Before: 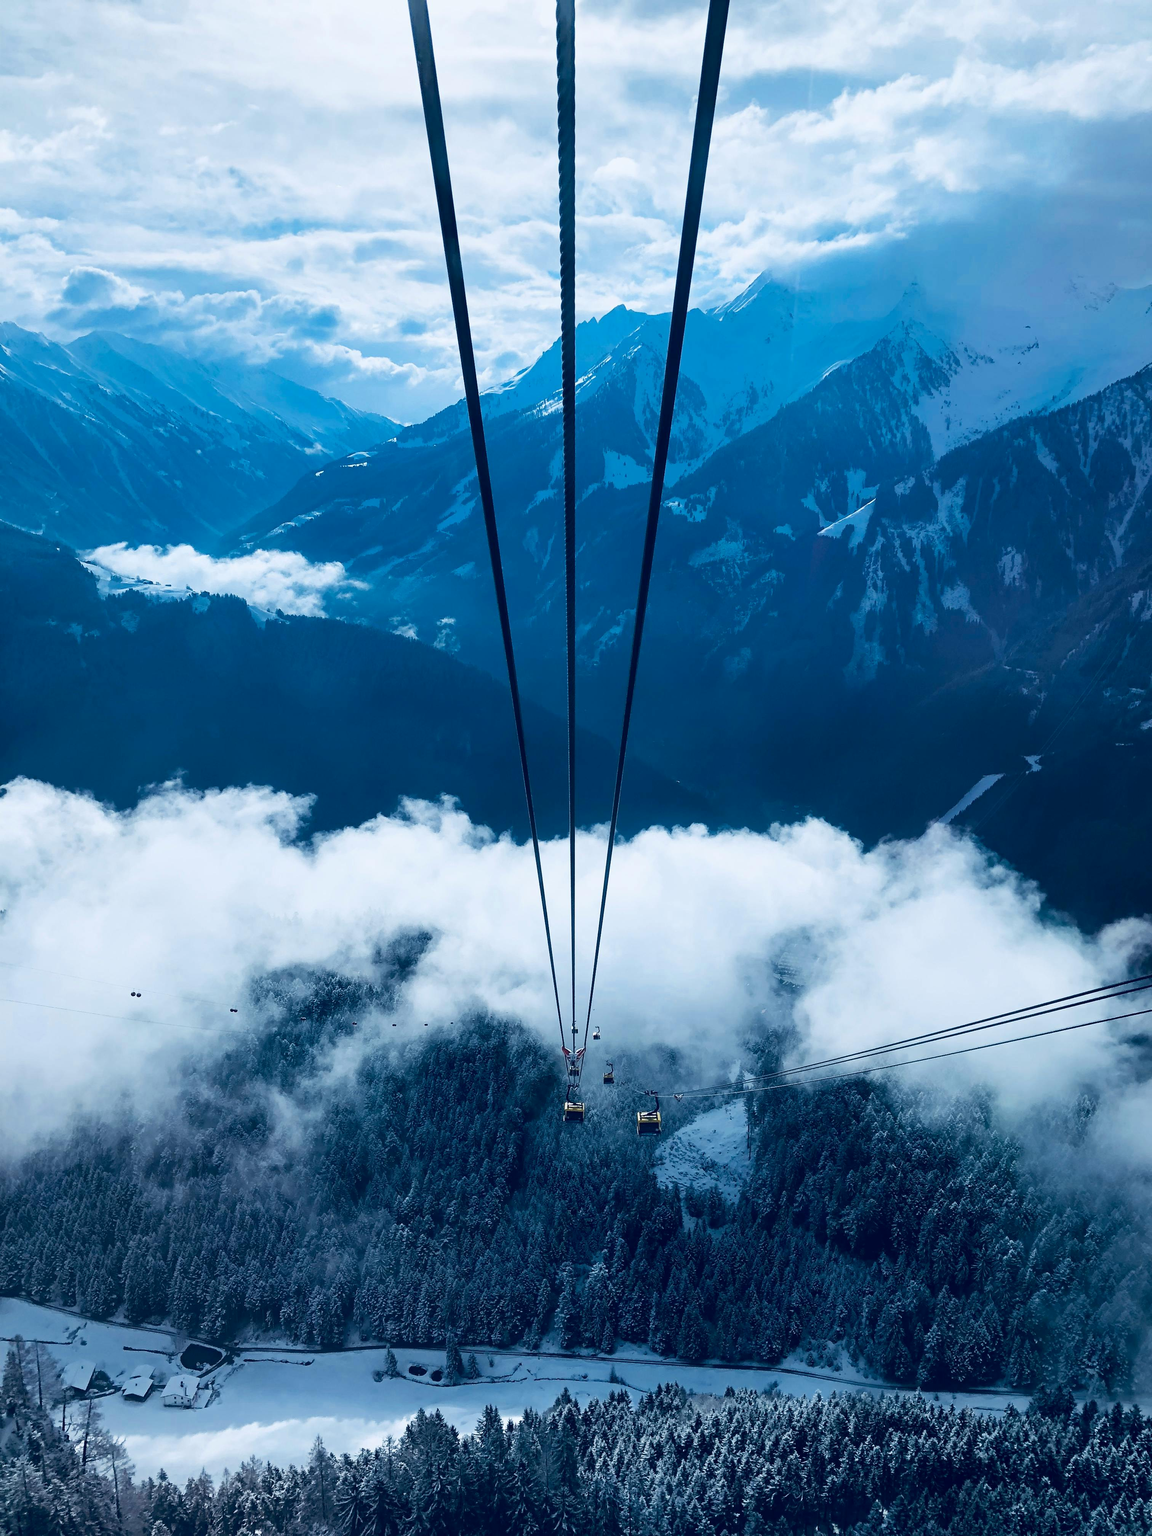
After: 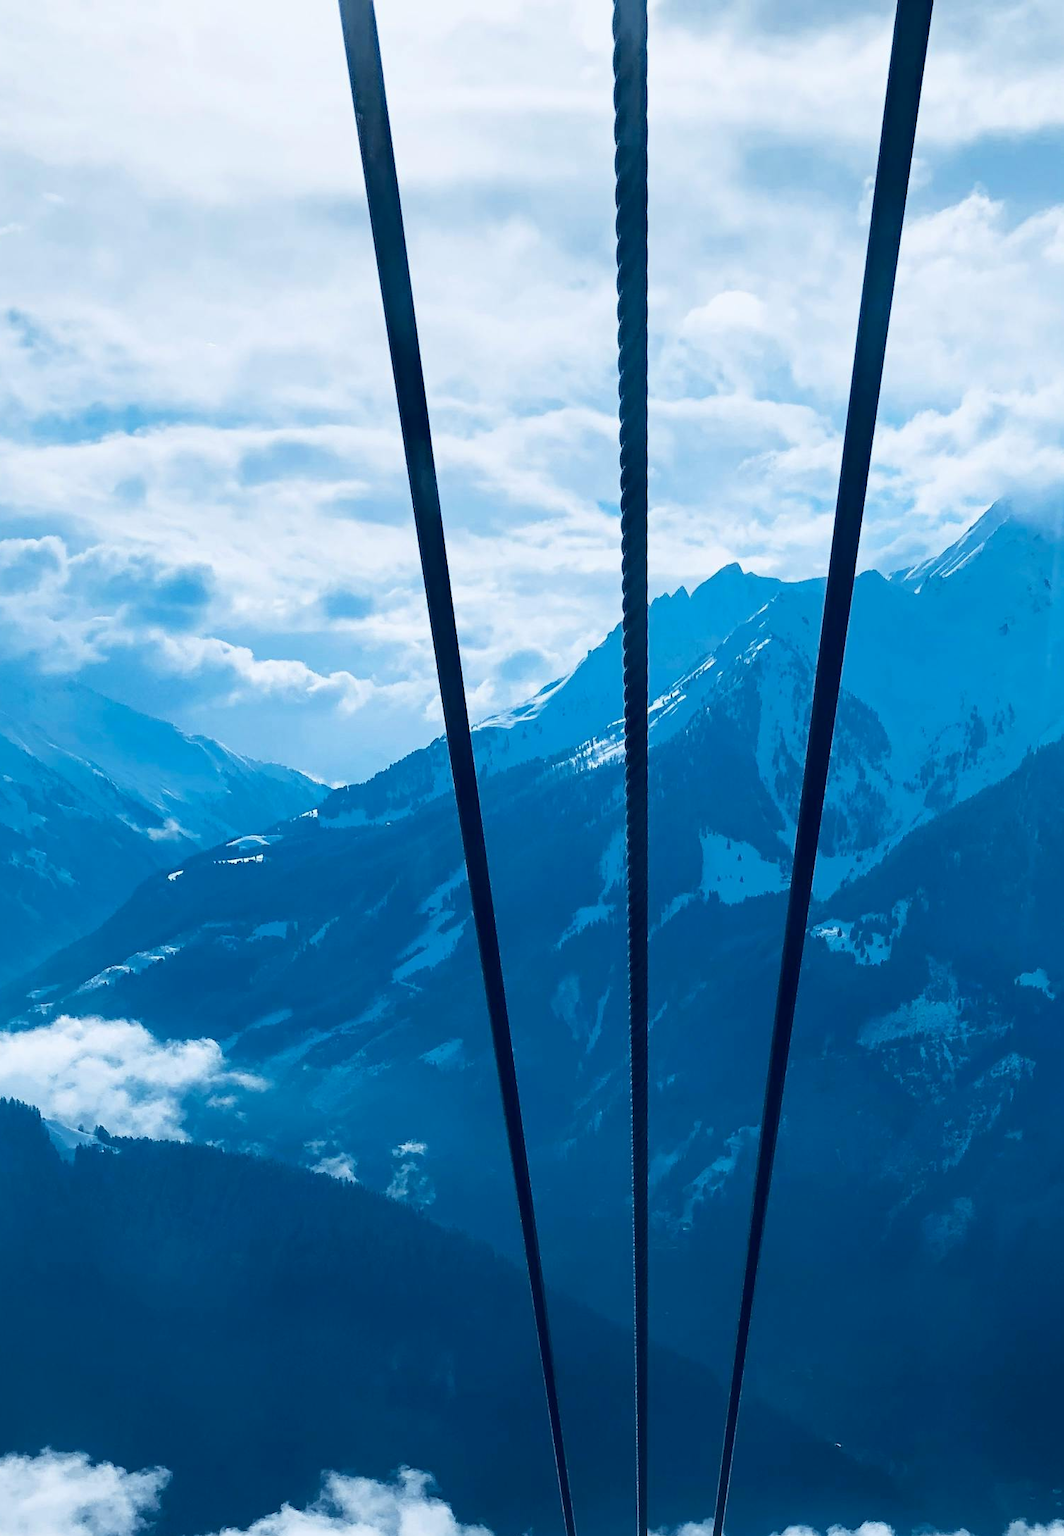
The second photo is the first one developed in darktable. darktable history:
crop: left 19.542%, right 30.461%, bottom 45.884%
